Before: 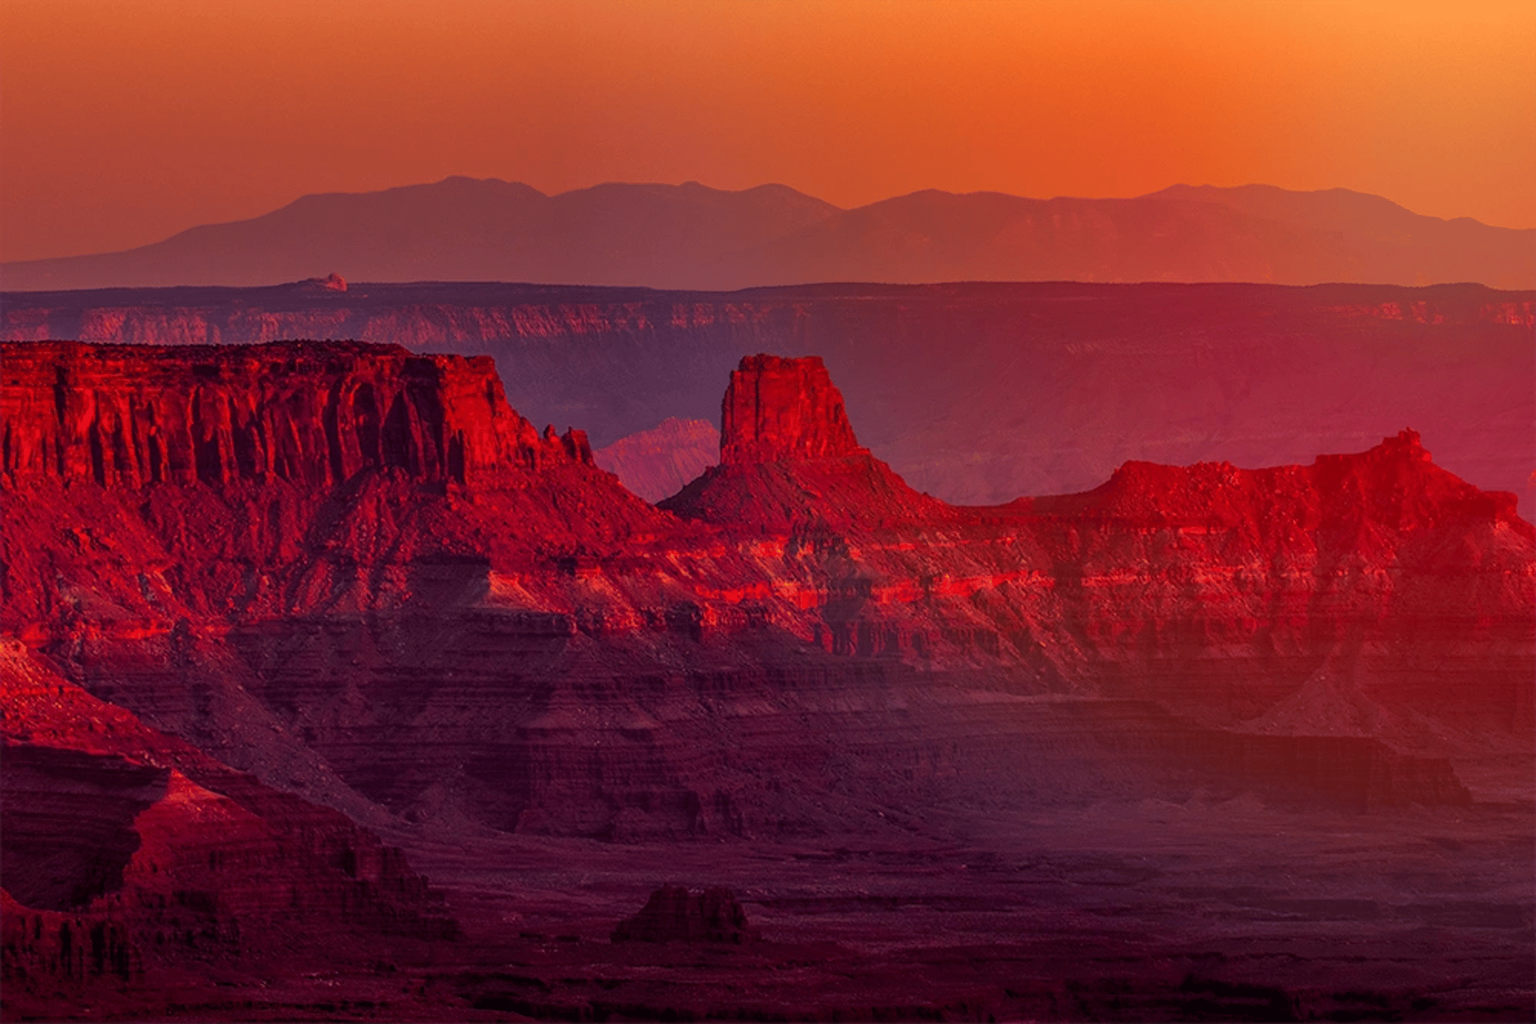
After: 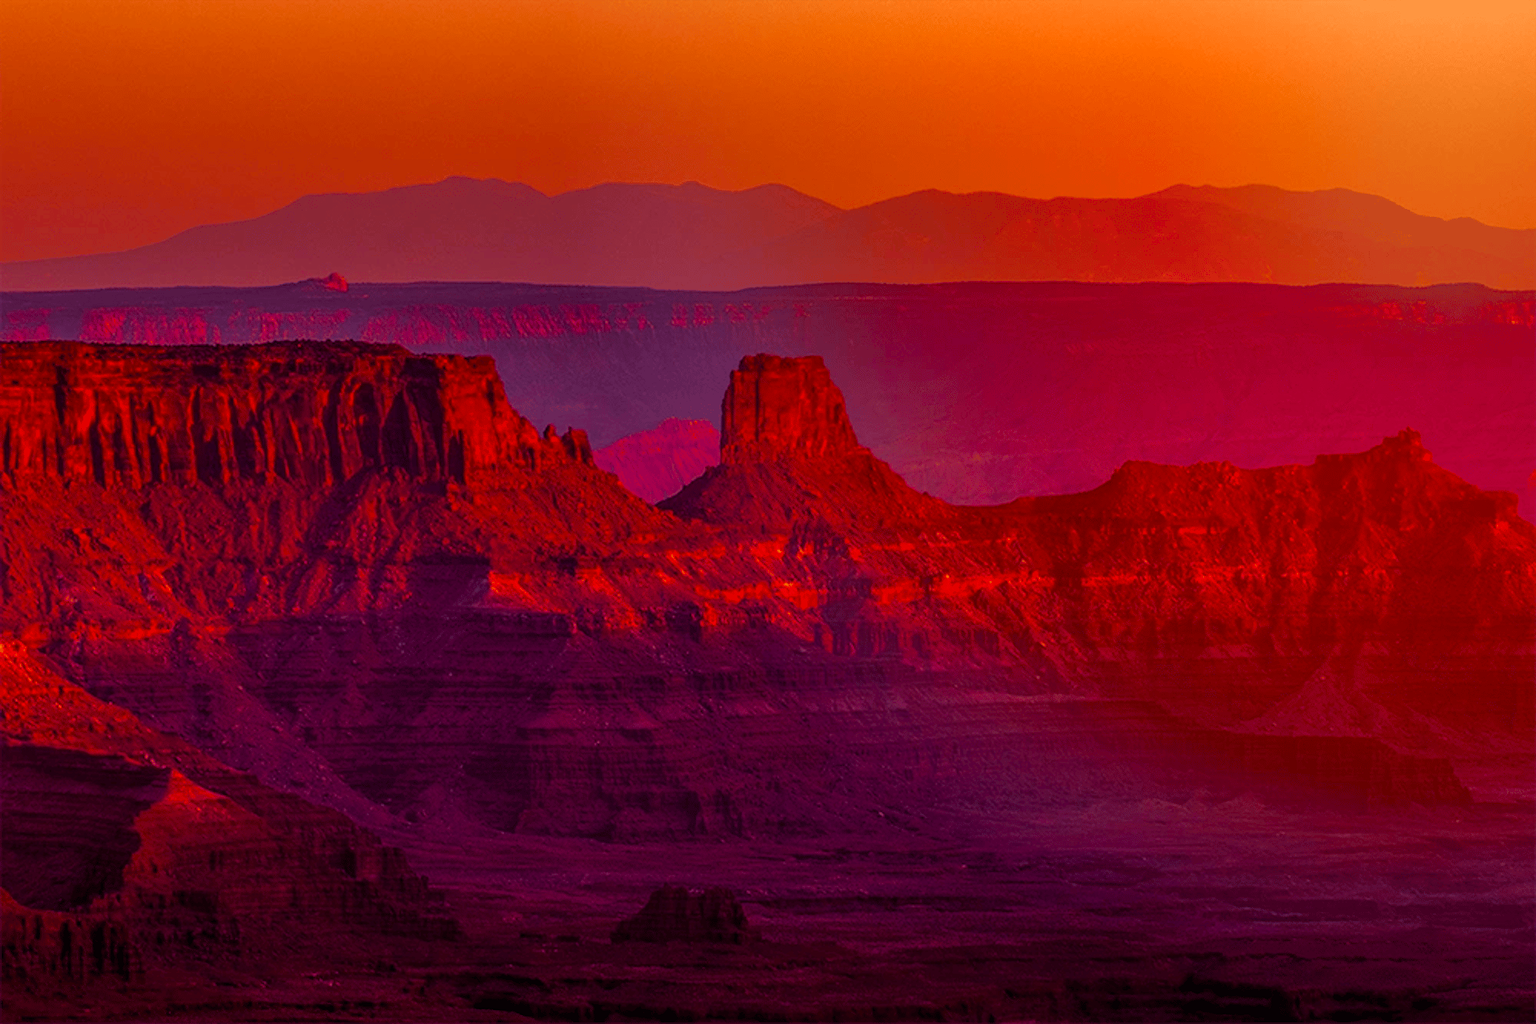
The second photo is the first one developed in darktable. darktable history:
color balance rgb: highlights gain › chroma 1.443%, highlights gain › hue 310.57°, perceptual saturation grading › global saturation 0.744%, perceptual saturation grading › highlights -17.668%, perceptual saturation grading › mid-tones 33.535%, perceptual saturation grading › shadows 50.413%, global vibrance 27.741%
